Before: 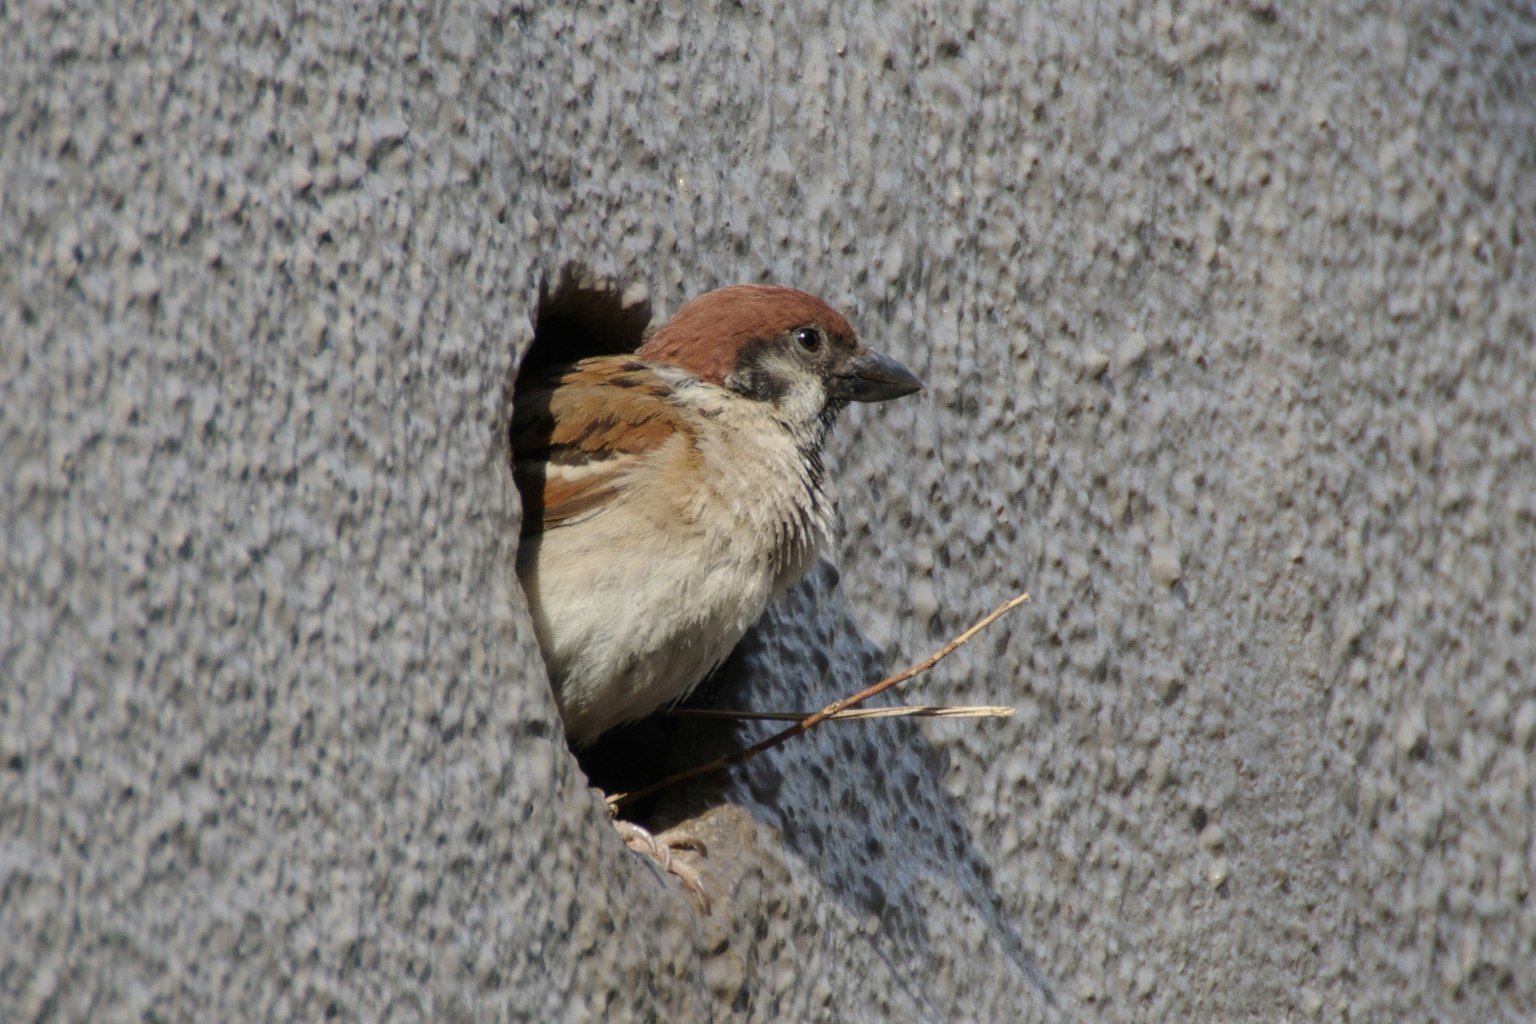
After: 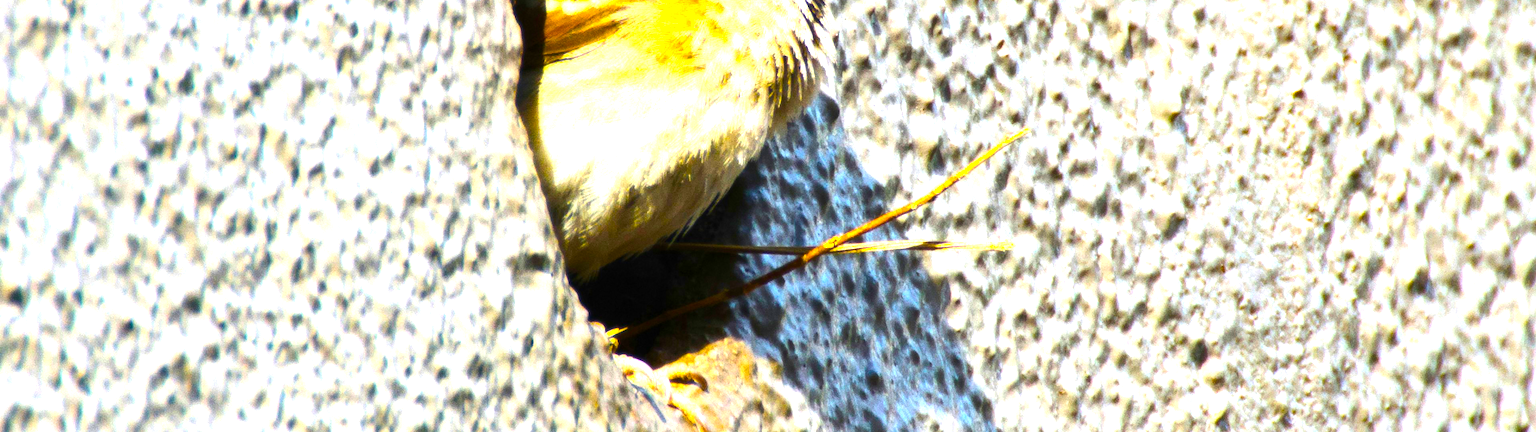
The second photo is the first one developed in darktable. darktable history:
crop: top 45.551%, bottom 12.262%
color balance rgb: linear chroma grading › global chroma 20%, perceptual saturation grading › global saturation 65%, perceptual saturation grading › highlights 60%, perceptual saturation grading › mid-tones 50%, perceptual saturation grading › shadows 50%, perceptual brilliance grading › global brilliance 30%, perceptual brilliance grading › highlights 50%, perceptual brilliance grading › mid-tones 50%, perceptual brilliance grading › shadows -22%, global vibrance 20%
